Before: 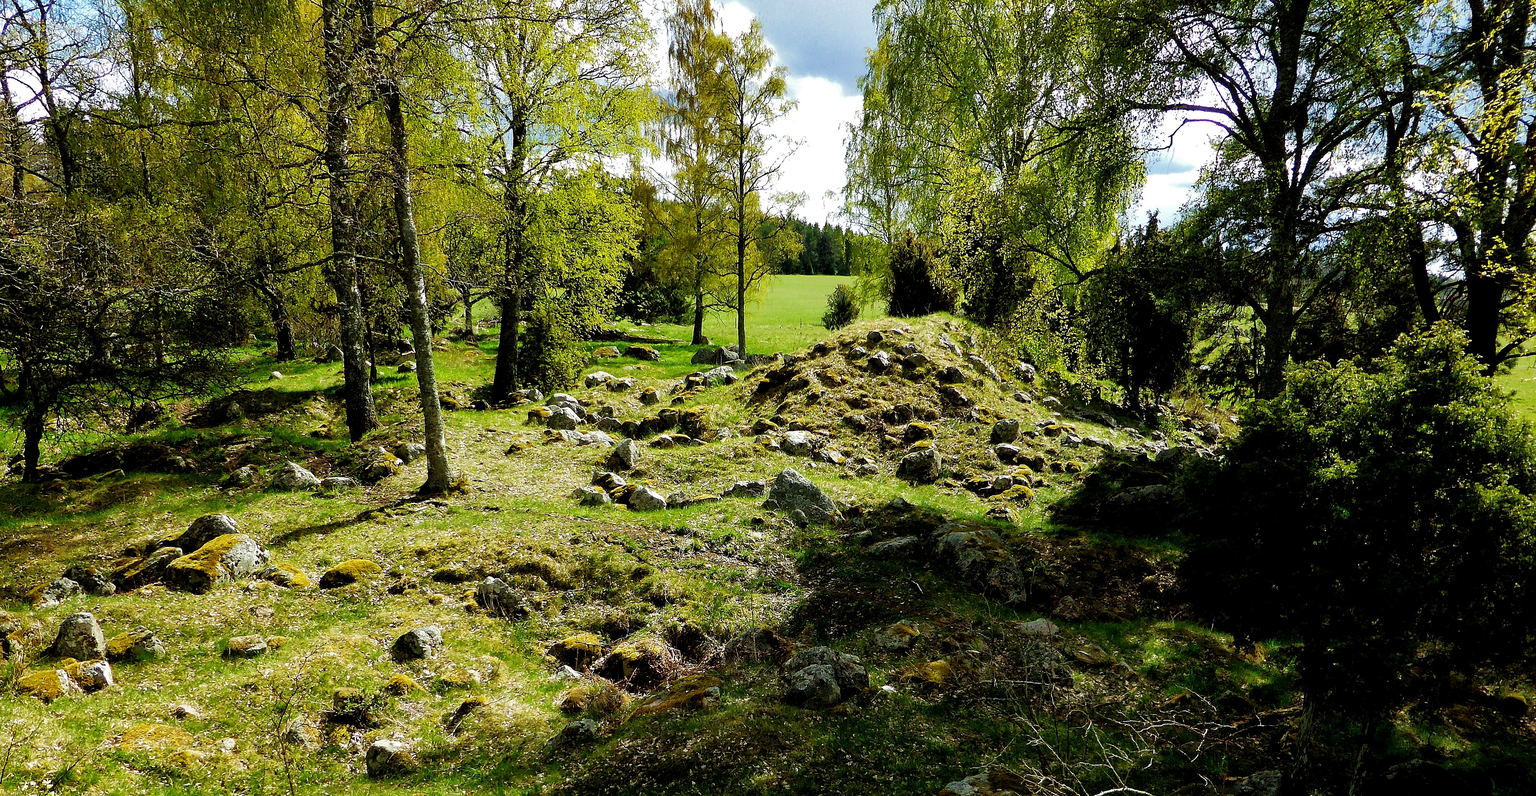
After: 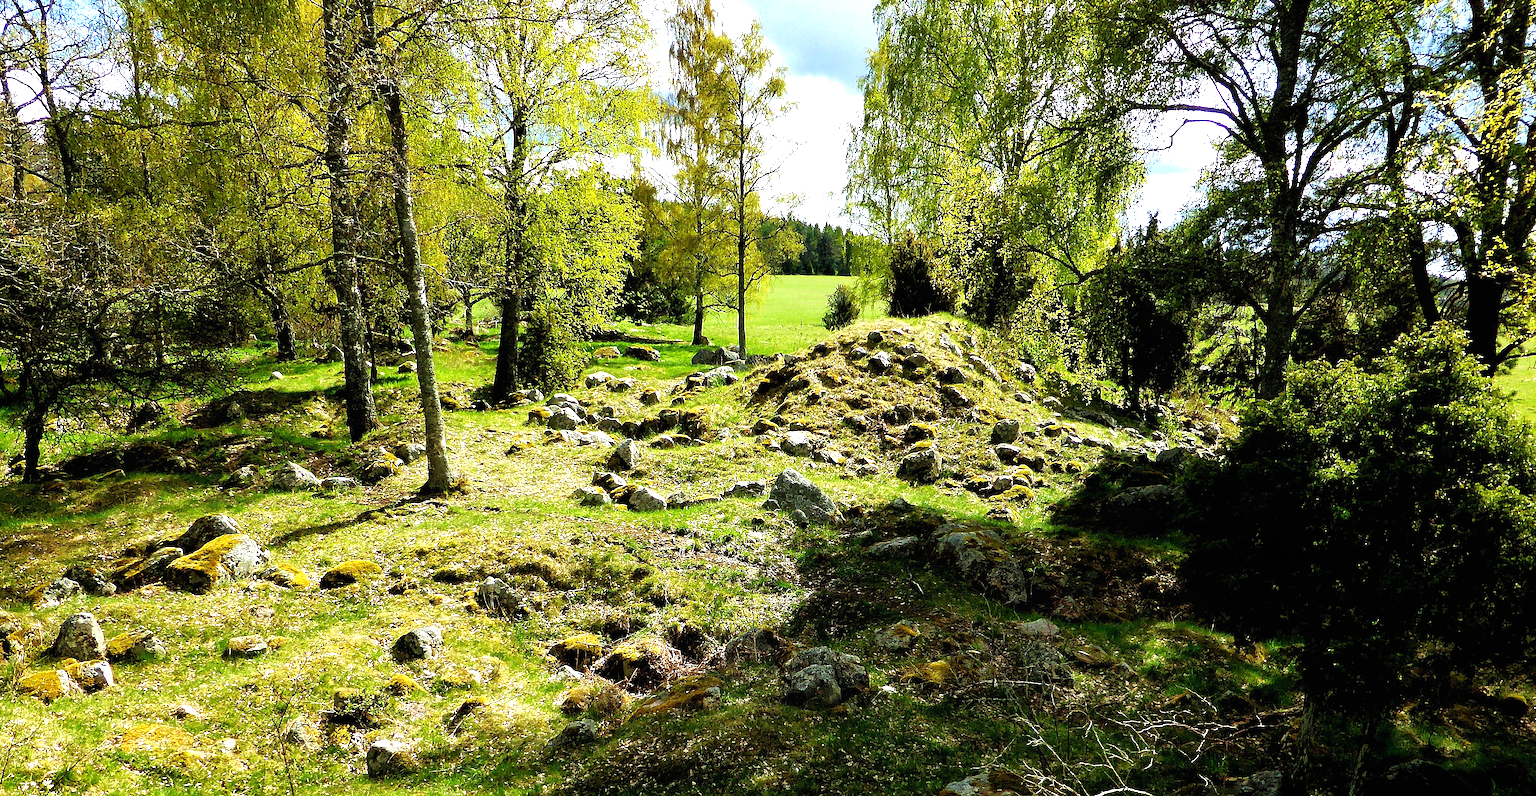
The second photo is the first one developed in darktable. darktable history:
exposure: black level correction 0, exposure 0.7 EV, compensate exposure bias true, compensate highlight preservation false
local contrast: mode bilateral grid, contrast 100, coarseness 100, detail 94%, midtone range 0.2
